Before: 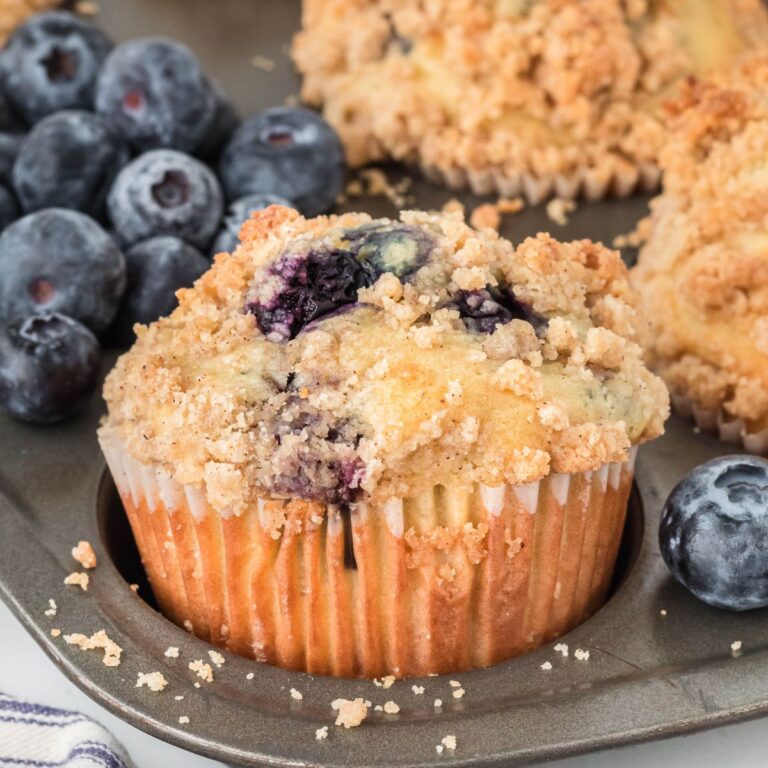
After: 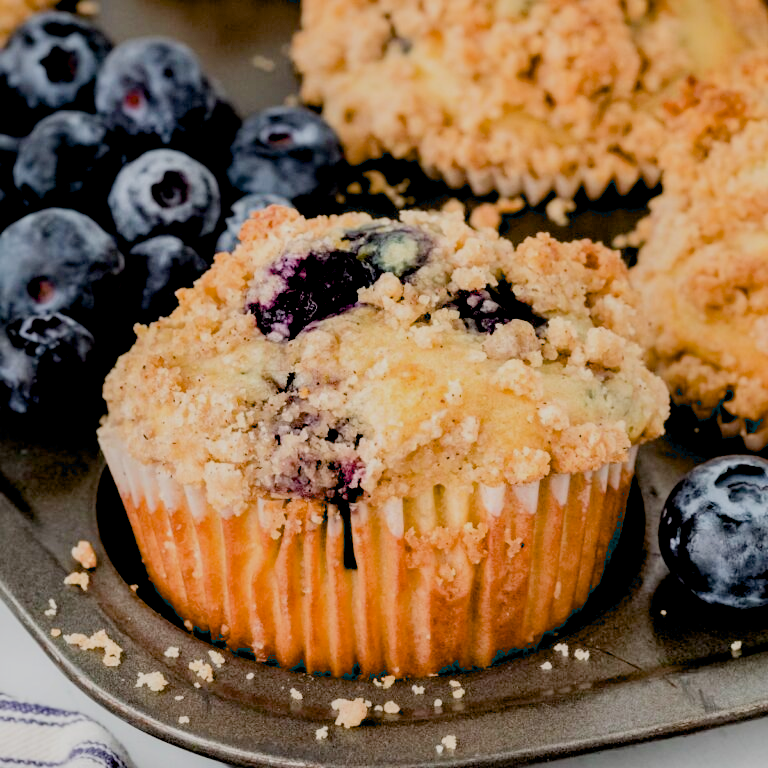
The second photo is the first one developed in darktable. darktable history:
filmic rgb: black relative exposure -7.65 EV, white relative exposure 4.56 EV, hardness 3.61, contrast 1.05
exposure: black level correction 0.056, compensate highlight preservation false
